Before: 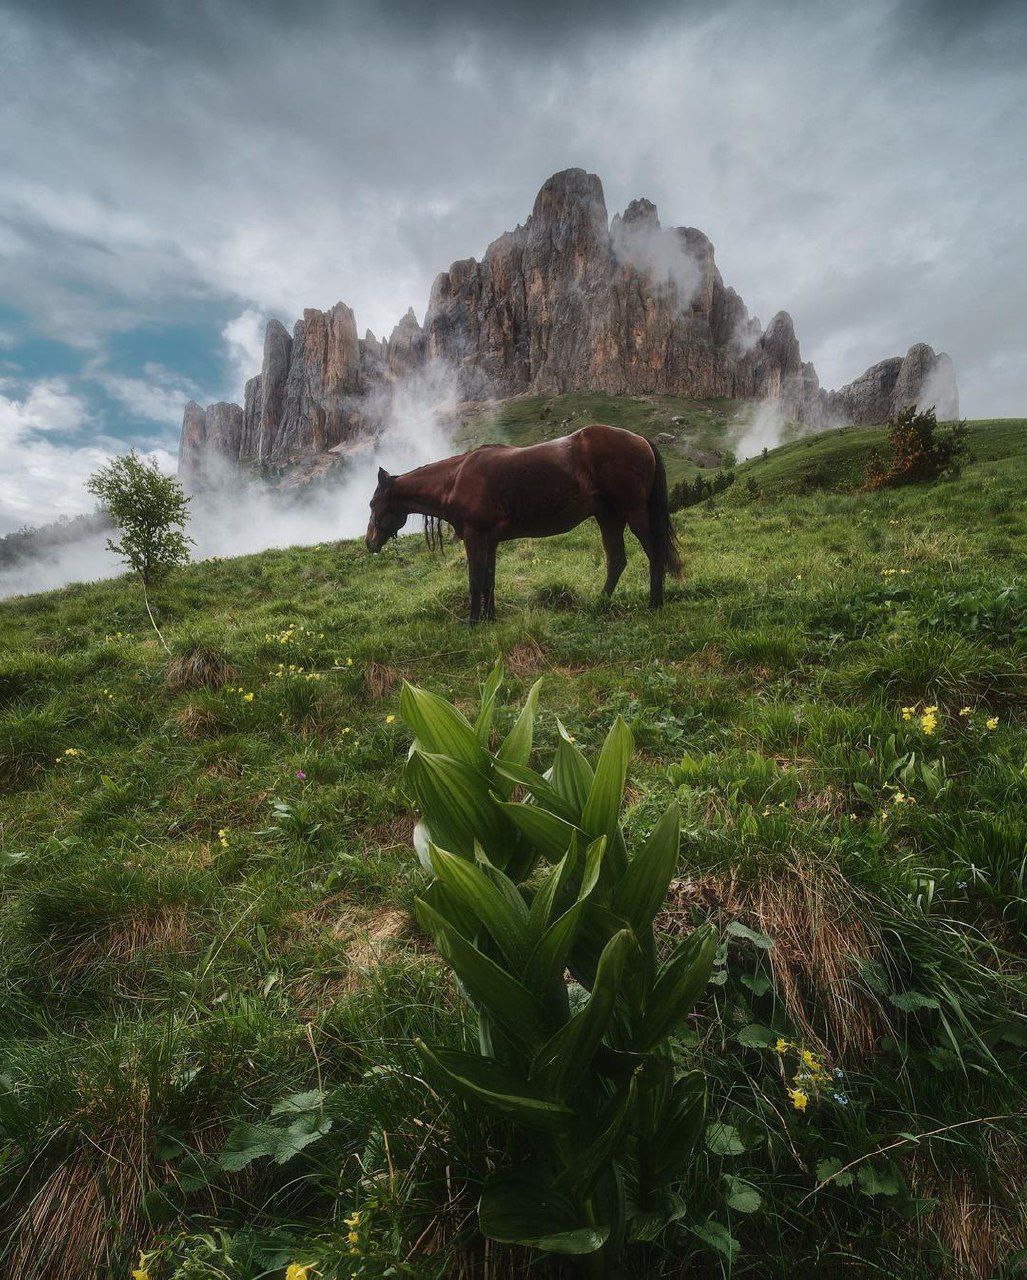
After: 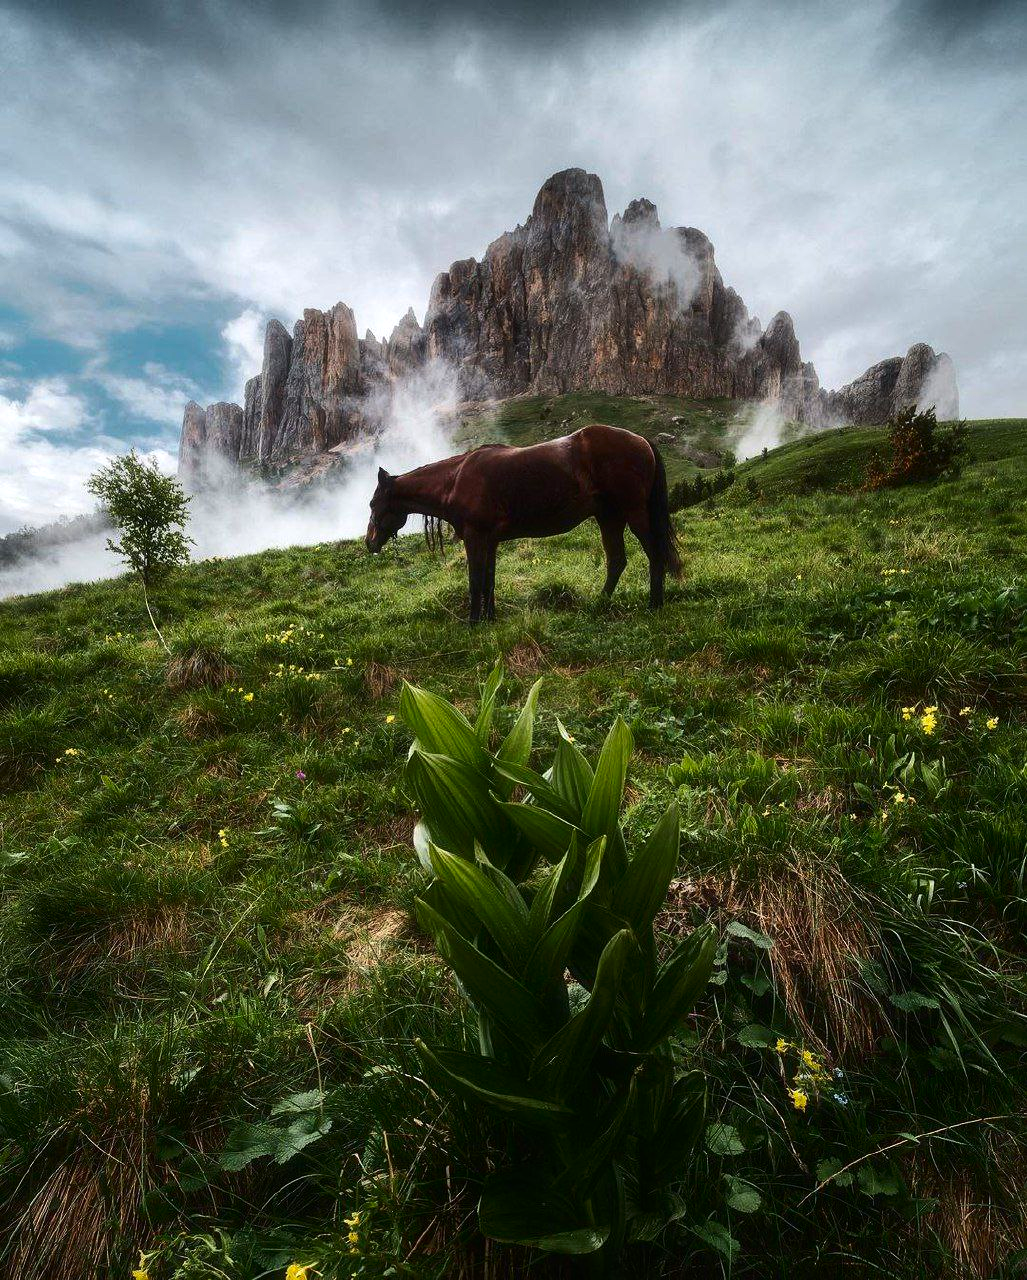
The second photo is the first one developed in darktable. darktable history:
tone equalizer: -8 EV -0.456 EV, -7 EV -0.398 EV, -6 EV -0.3 EV, -5 EV -0.196 EV, -3 EV 0.239 EV, -2 EV 0.353 EV, -1 EV 0.406 EV, +0 EV 0.397 EV, edges refinement/feathering 500, mask exposure compensation -1.57 EV, preserve details no
contrast brightness saturation: contrast 0.128, brightness -0.047, saturation 0.163
